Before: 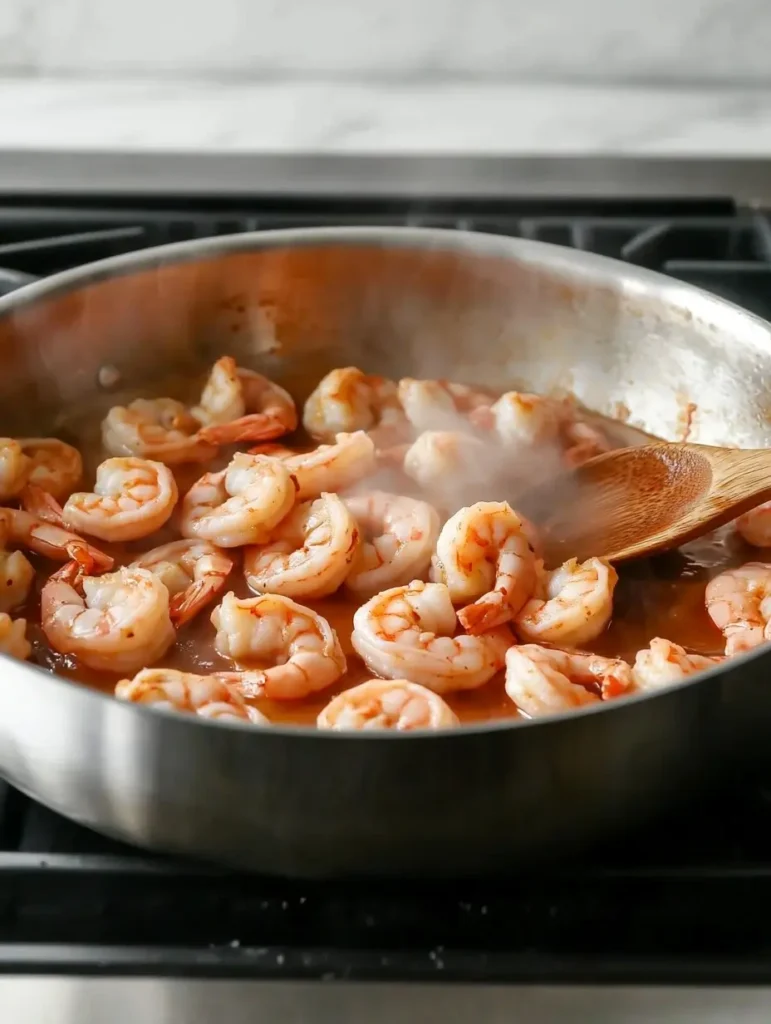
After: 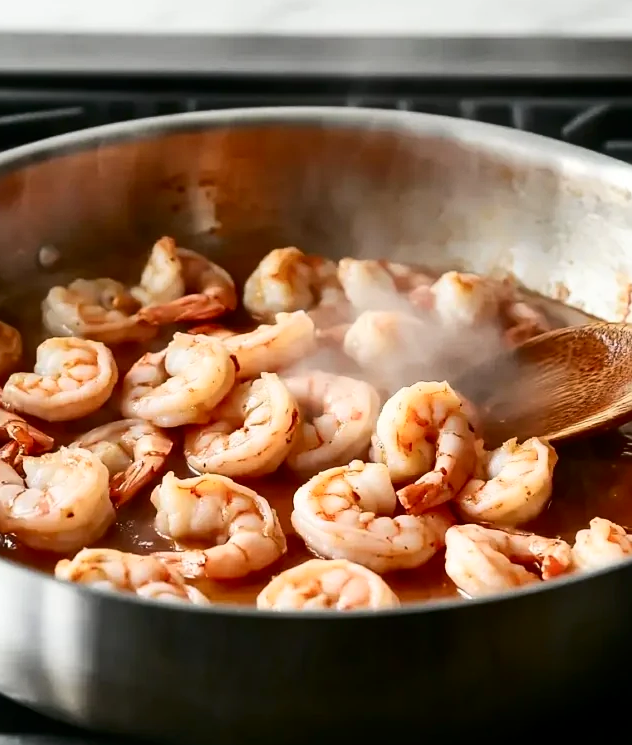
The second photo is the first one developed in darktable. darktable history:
contrast brightness saturation: contrast 0.274
crop: left 7.872%, top 11.721%, right 10.092%, bottom 15.47%
sharpen: radius 1.301, amount 0.292, threshold 0.209
